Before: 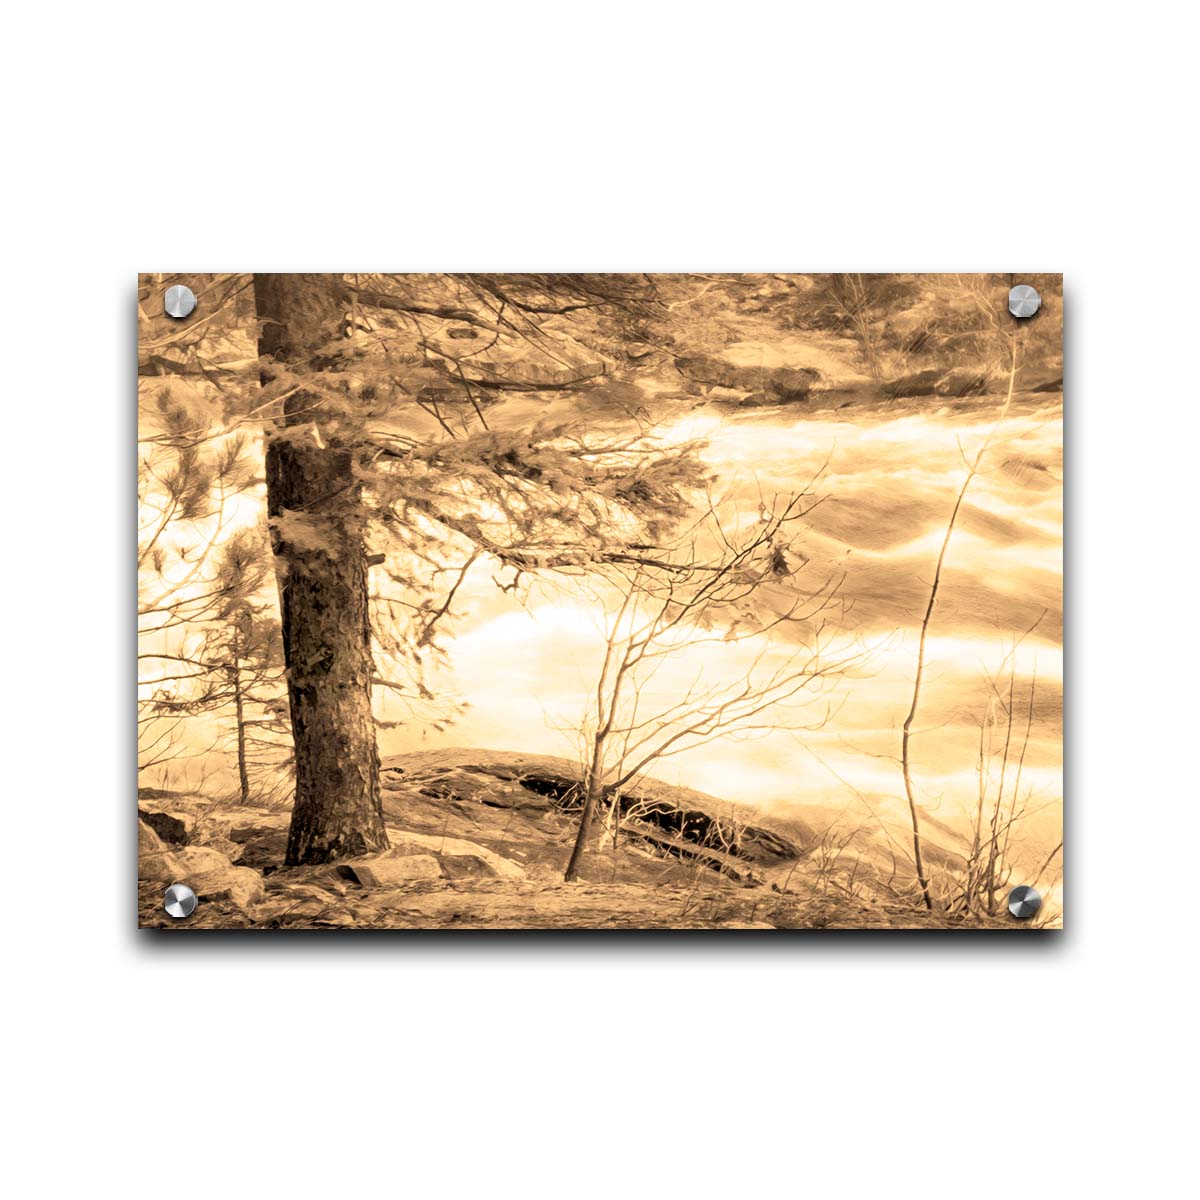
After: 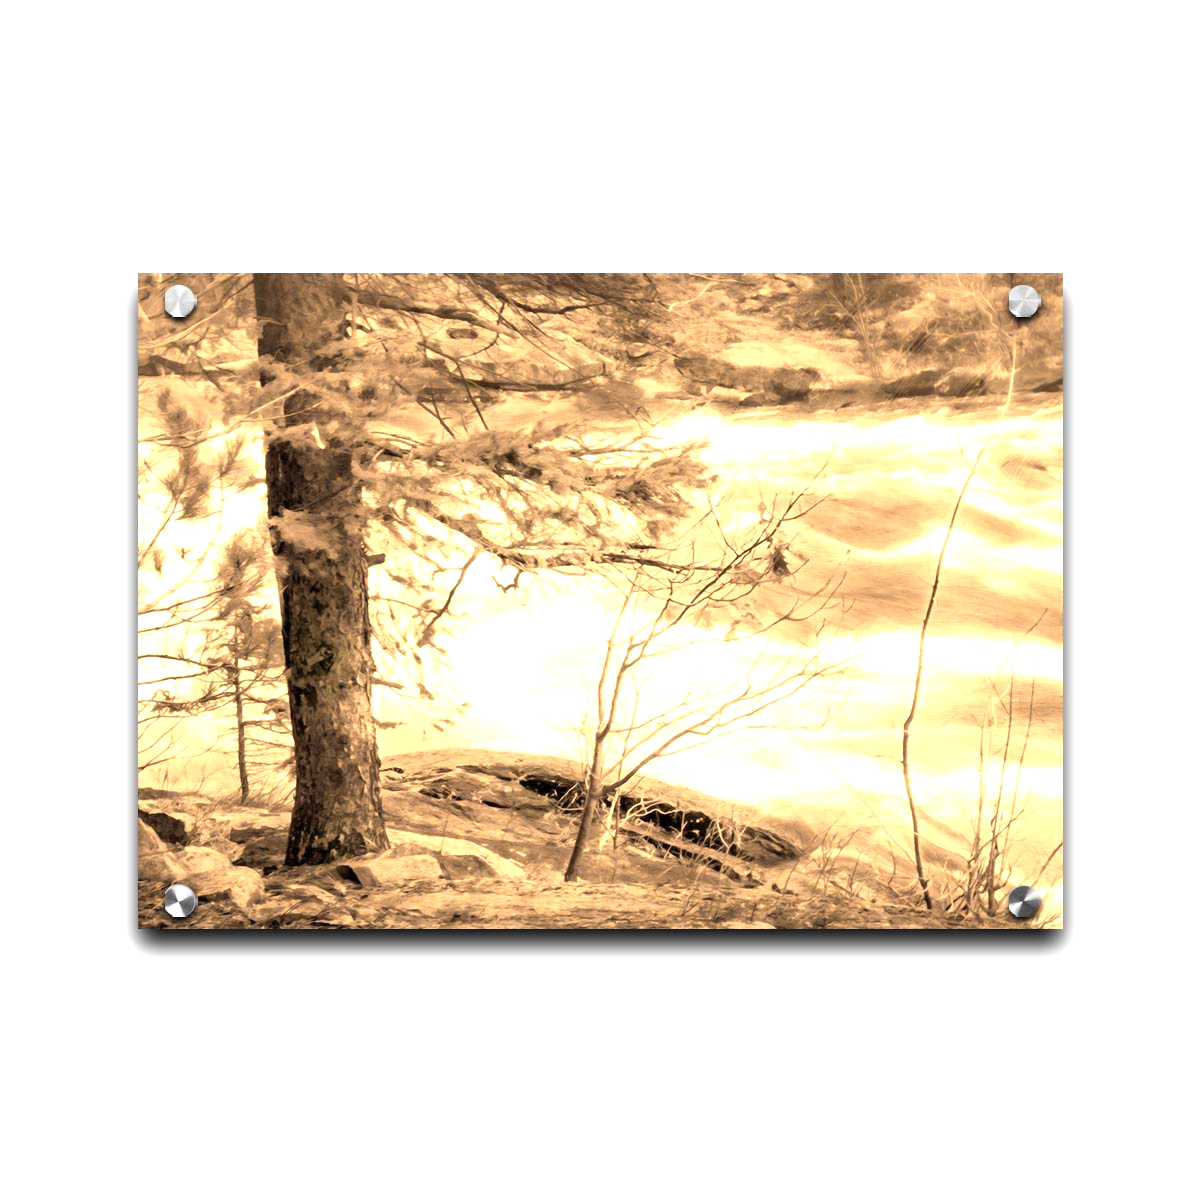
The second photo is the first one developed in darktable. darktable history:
contrast equalizer: y [[0.5 ×4, 0.467, 0.376], [0.5 ×6], [0.5 ×6], [0 ×6], [0 ×6]]
exposure: exposure 0.6 EV, compensate highlight preservation false
